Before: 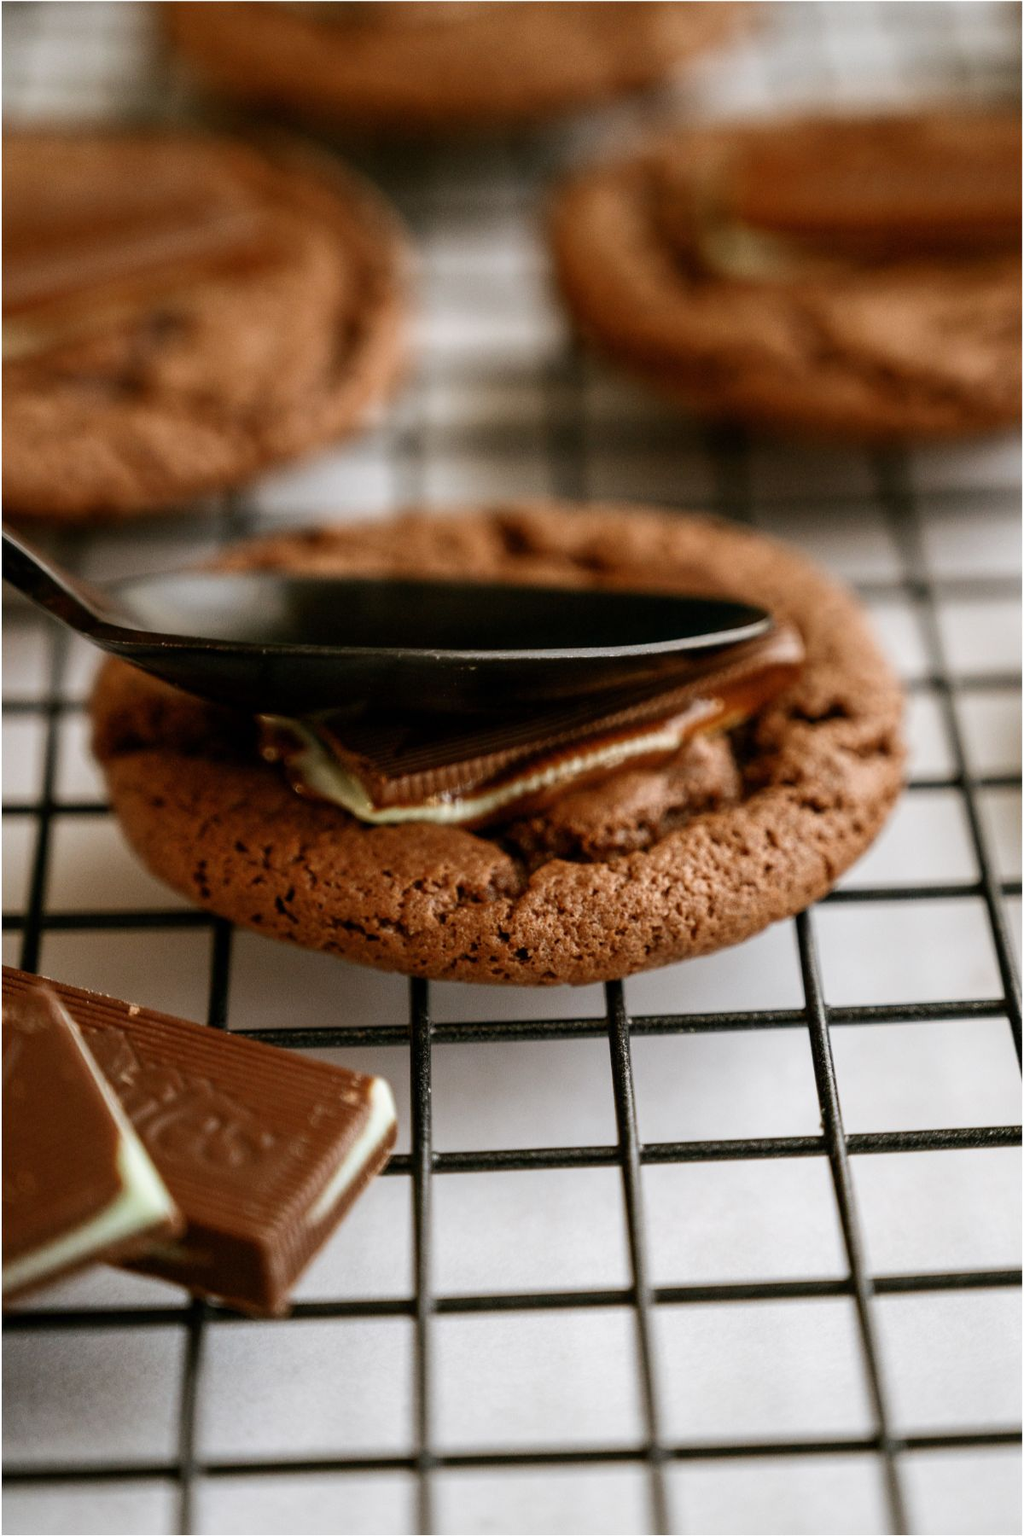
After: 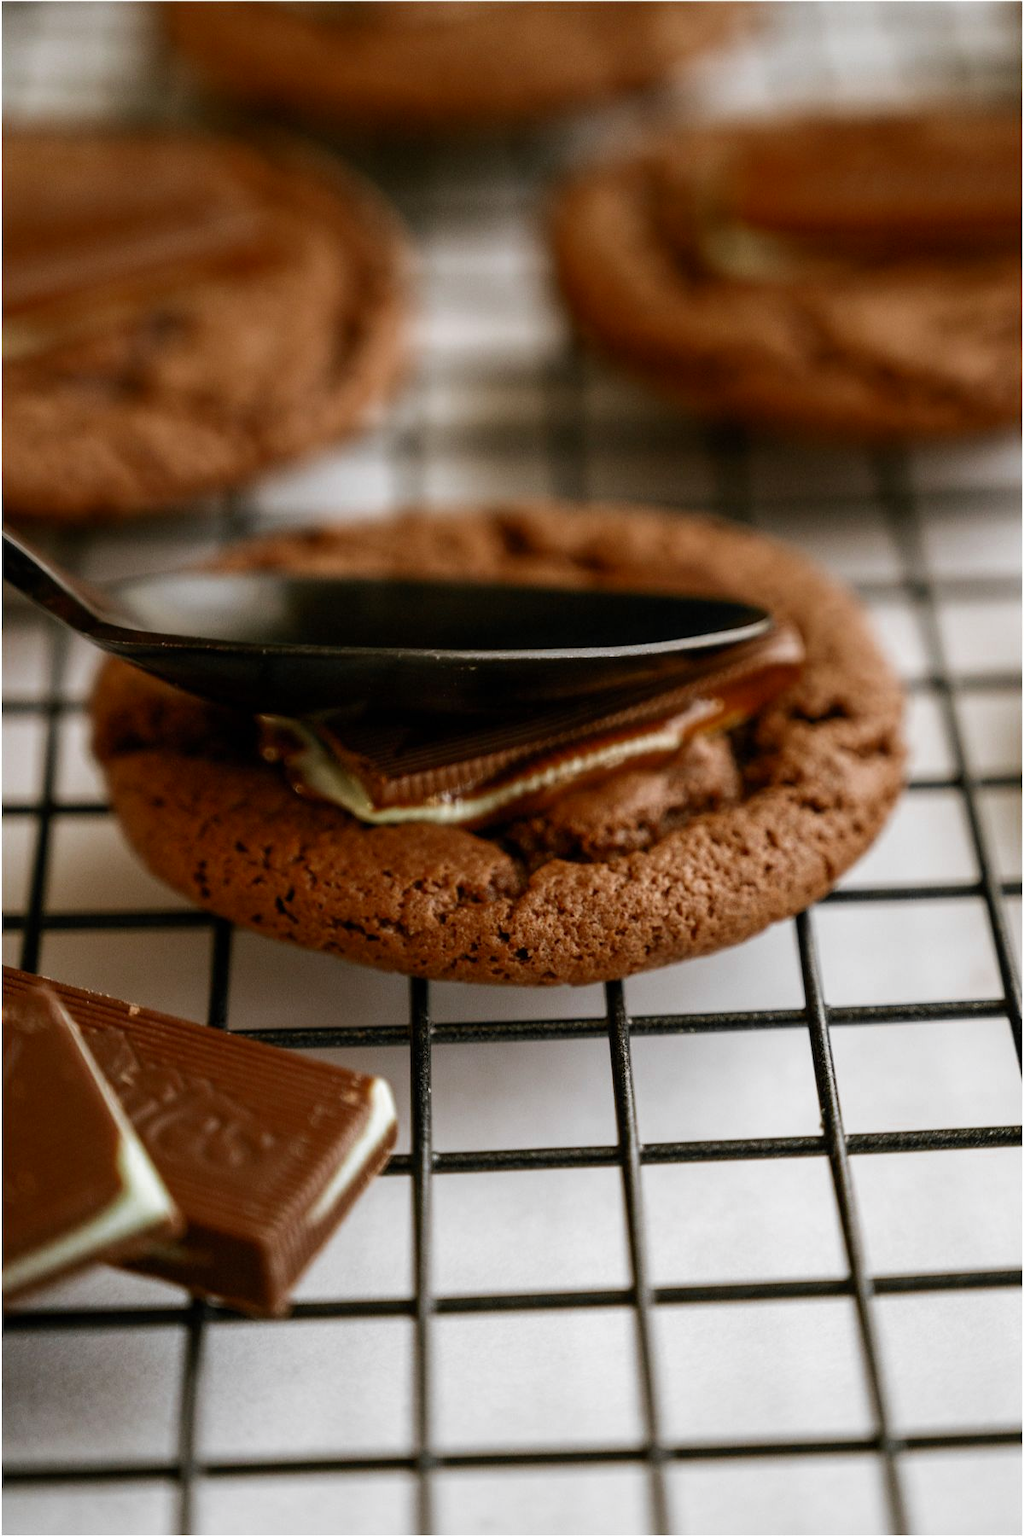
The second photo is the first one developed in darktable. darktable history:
color zones: curves: ch0 [(0.004, 0.388) (0.125, 0.392) (0.25, 0.404) (0.375, 0.5) (0.5, 0.5) (0.625, 0.5) (0.75, 0.5) (0.875, 0.5)]; ch1 [(0, 0.5) (0.125, 0.5) (0.25, 0.5) (0.375, 0.124) (0.524, 0.124) (0.645, 0.128) (0.789, 0.132) (0.914, 0.096) (0.998, 0.068)]
velvia: strength 9.25%
